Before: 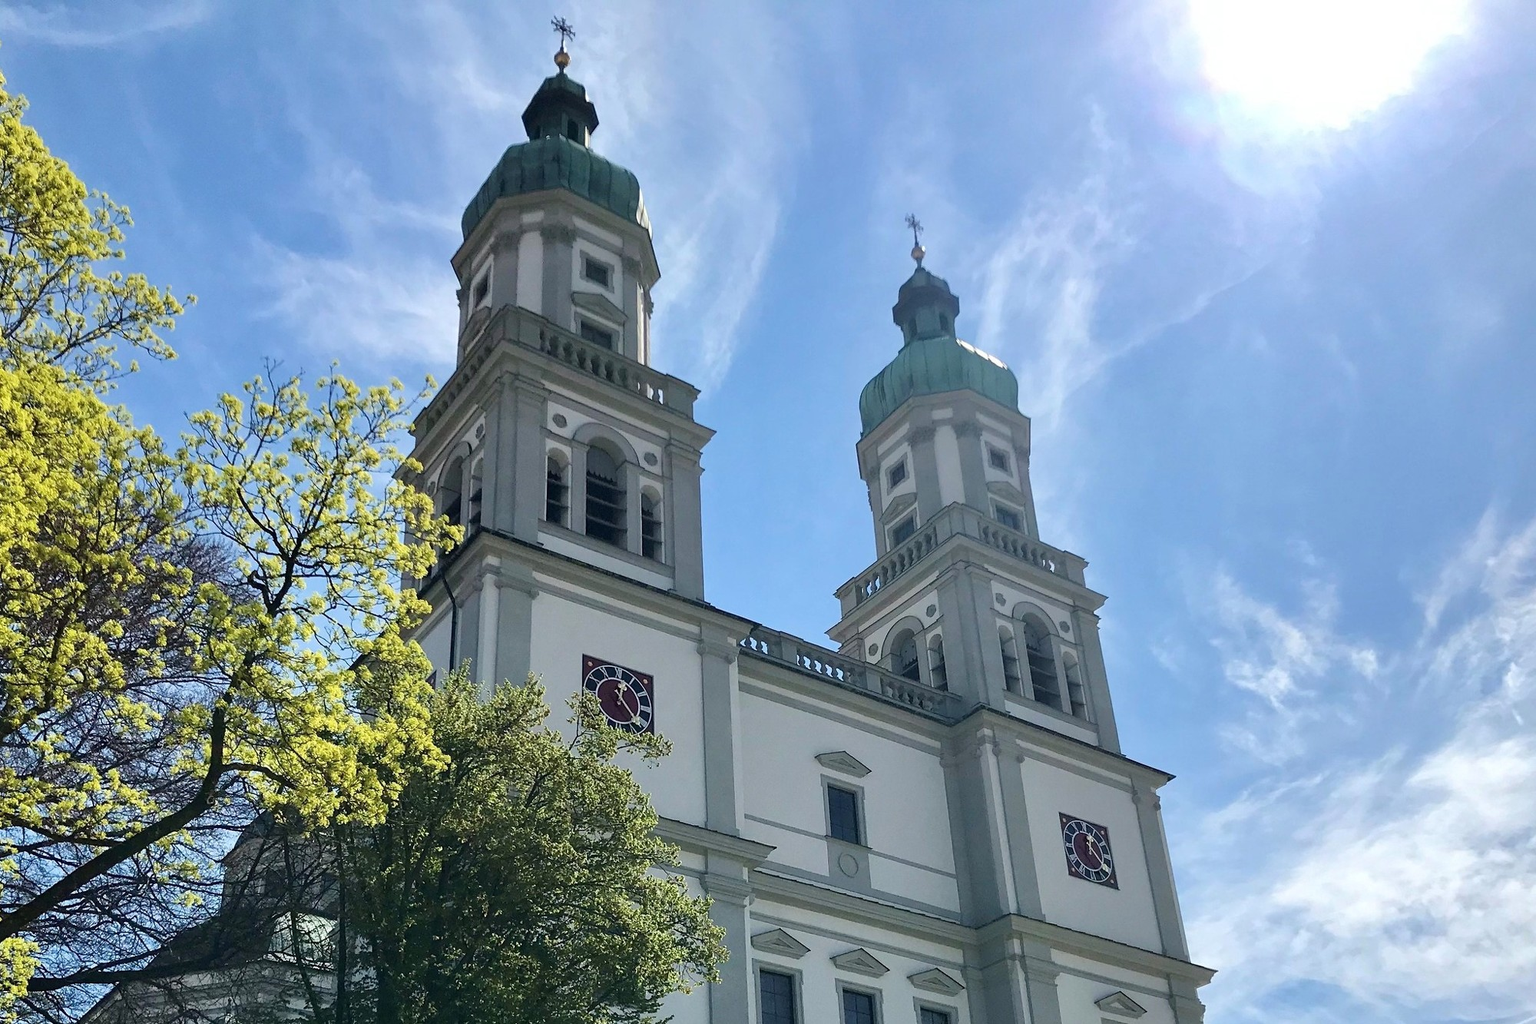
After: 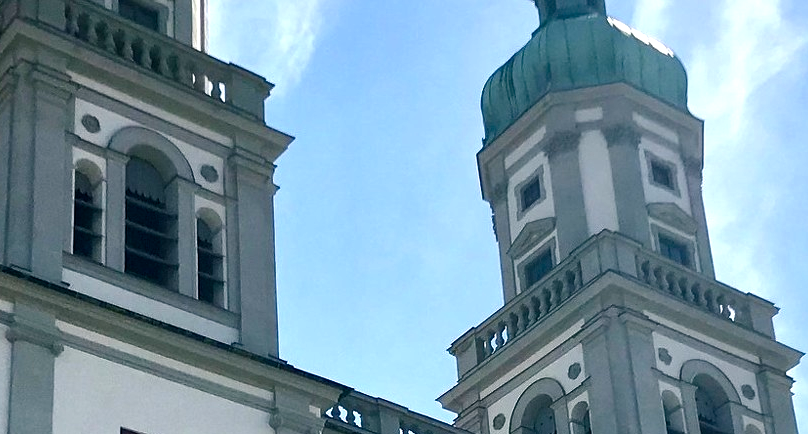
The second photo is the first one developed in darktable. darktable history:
crop: left 31.903%, top 31.875%, right 27.684%, bottom 35.558%
contrast brightness saturation: contrast 0.029, brightness -0.035
tone equalizer: smoothing 1
color balance rgb: shadows lift › luminance -7.595%, shadows lift › chroma 2.238%, shadows lift › hue 201.29°, perceptual saturation grading › global saturation 20%, perceptual saturation grading › highlights -50.405%, perceptual saturation grading › shadows 30.163%, perceptual brilliance grading › global brilliance -4.375%, perceptual brilliance grading › highlights 24.676%, perceptual brilliance grading › mid-tones 7.362%, perceptual brilliance grading › shadows -5.064%
